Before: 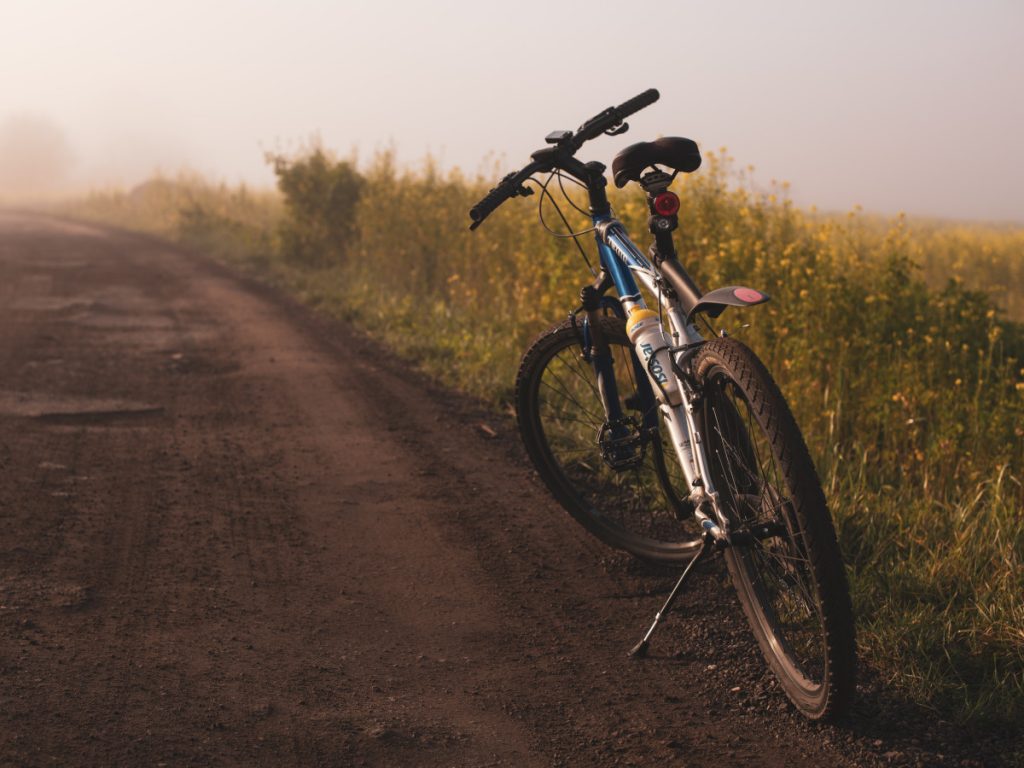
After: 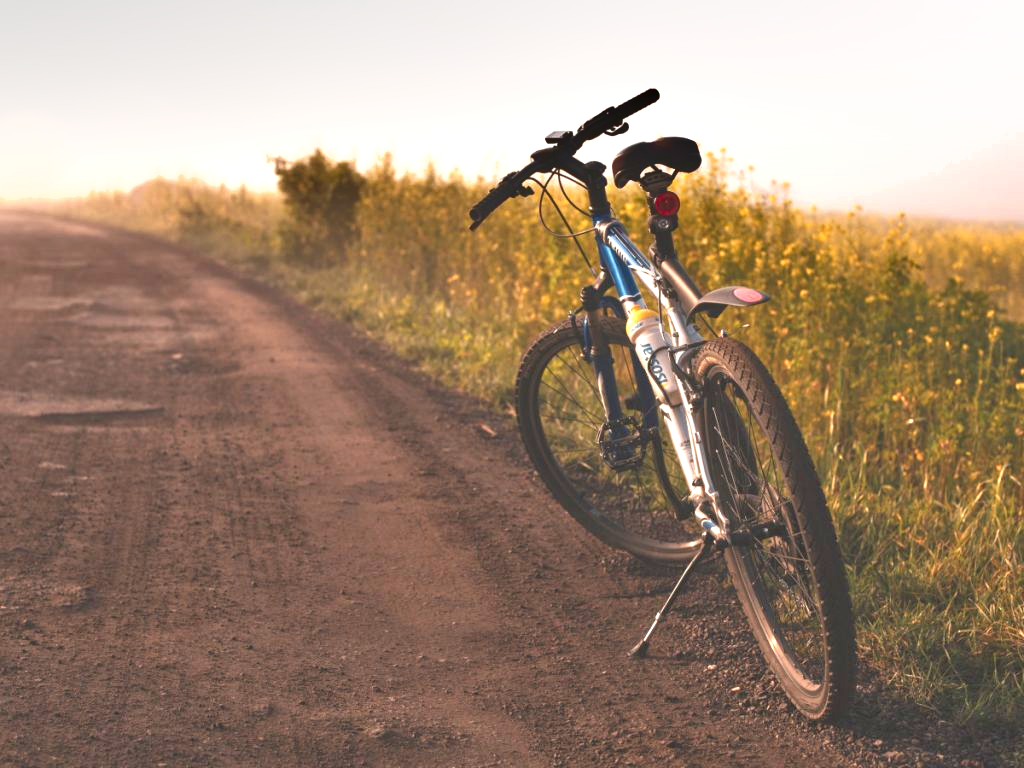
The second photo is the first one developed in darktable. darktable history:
exposure: black level correction 0, exposure 1.1 EV, compensate exposure bias true, compensate highlight preservation false
shadows and highlights: shadows 43.71, white point adjustment -1.46, soften with gaussian
tone equalizer: -8 EV 1 EV, -7 EV 1 EV, -6 EV 1 EV, -5 EV 1 EV, -4 EV 1 EV, -3 EV 0.75 EV, -2 EV 0.5 EV, -1 EV 0.25 EV
